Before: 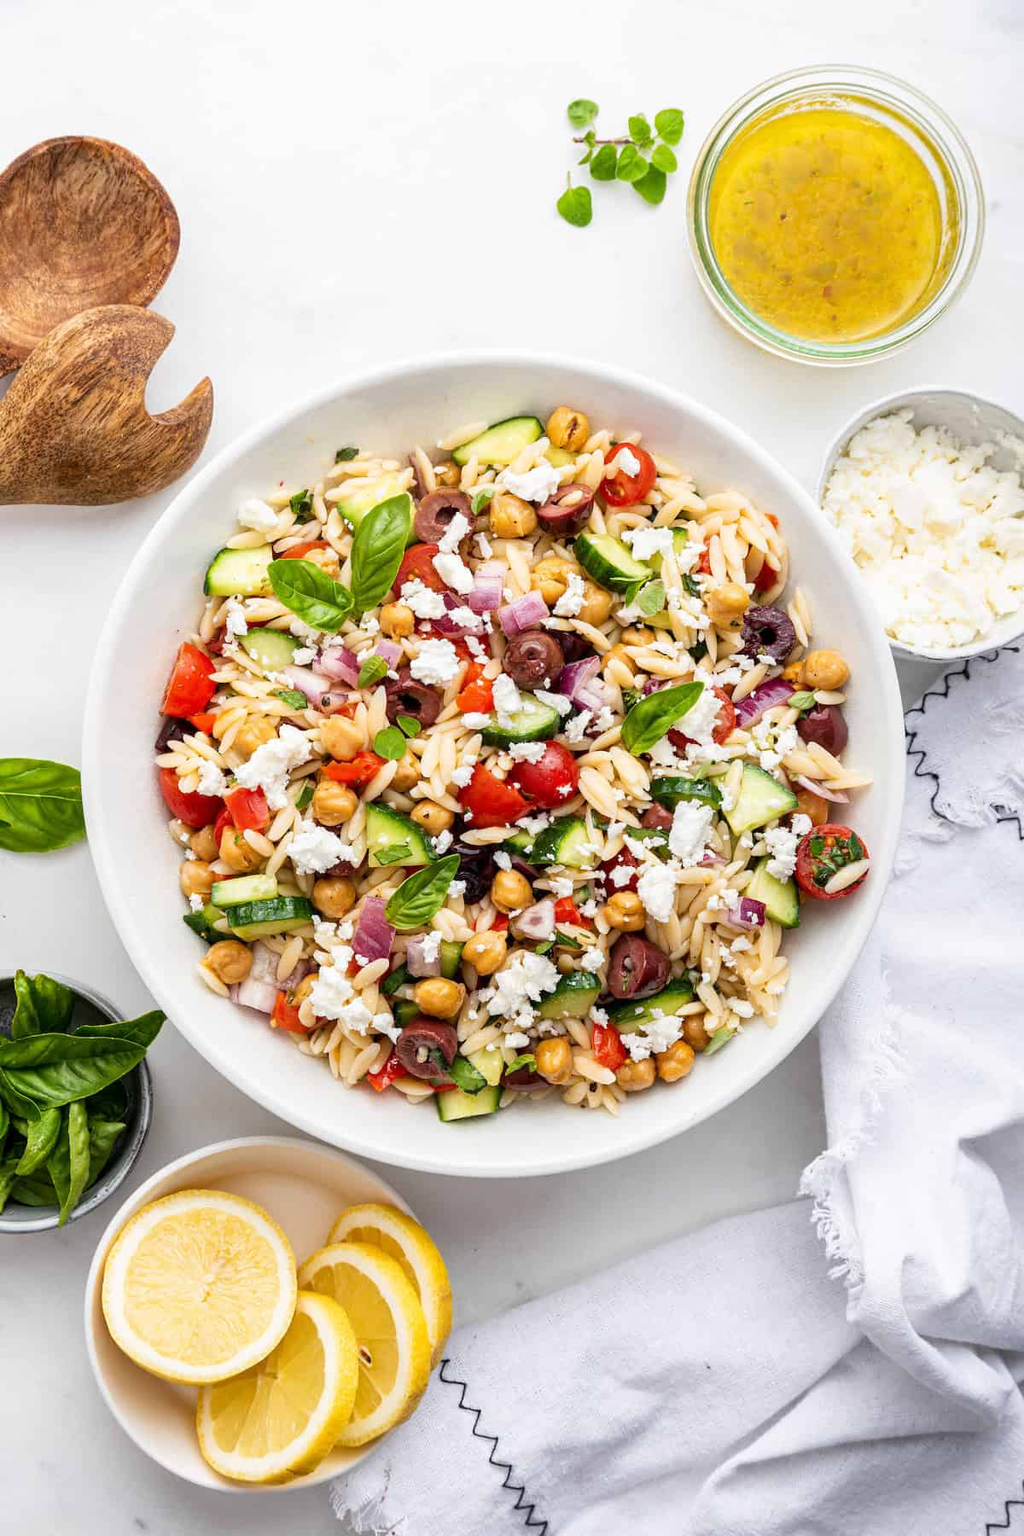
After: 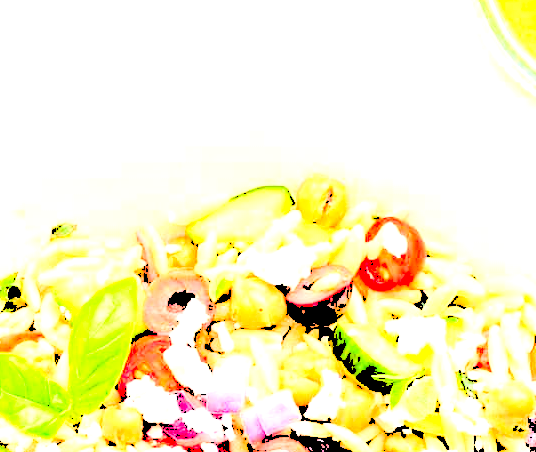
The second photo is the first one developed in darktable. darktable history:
crop: left 28.64%, top 16.832%, right 26.637%, bottom 58.055%
levels: levels [0.246, 0.246, 0.506]
